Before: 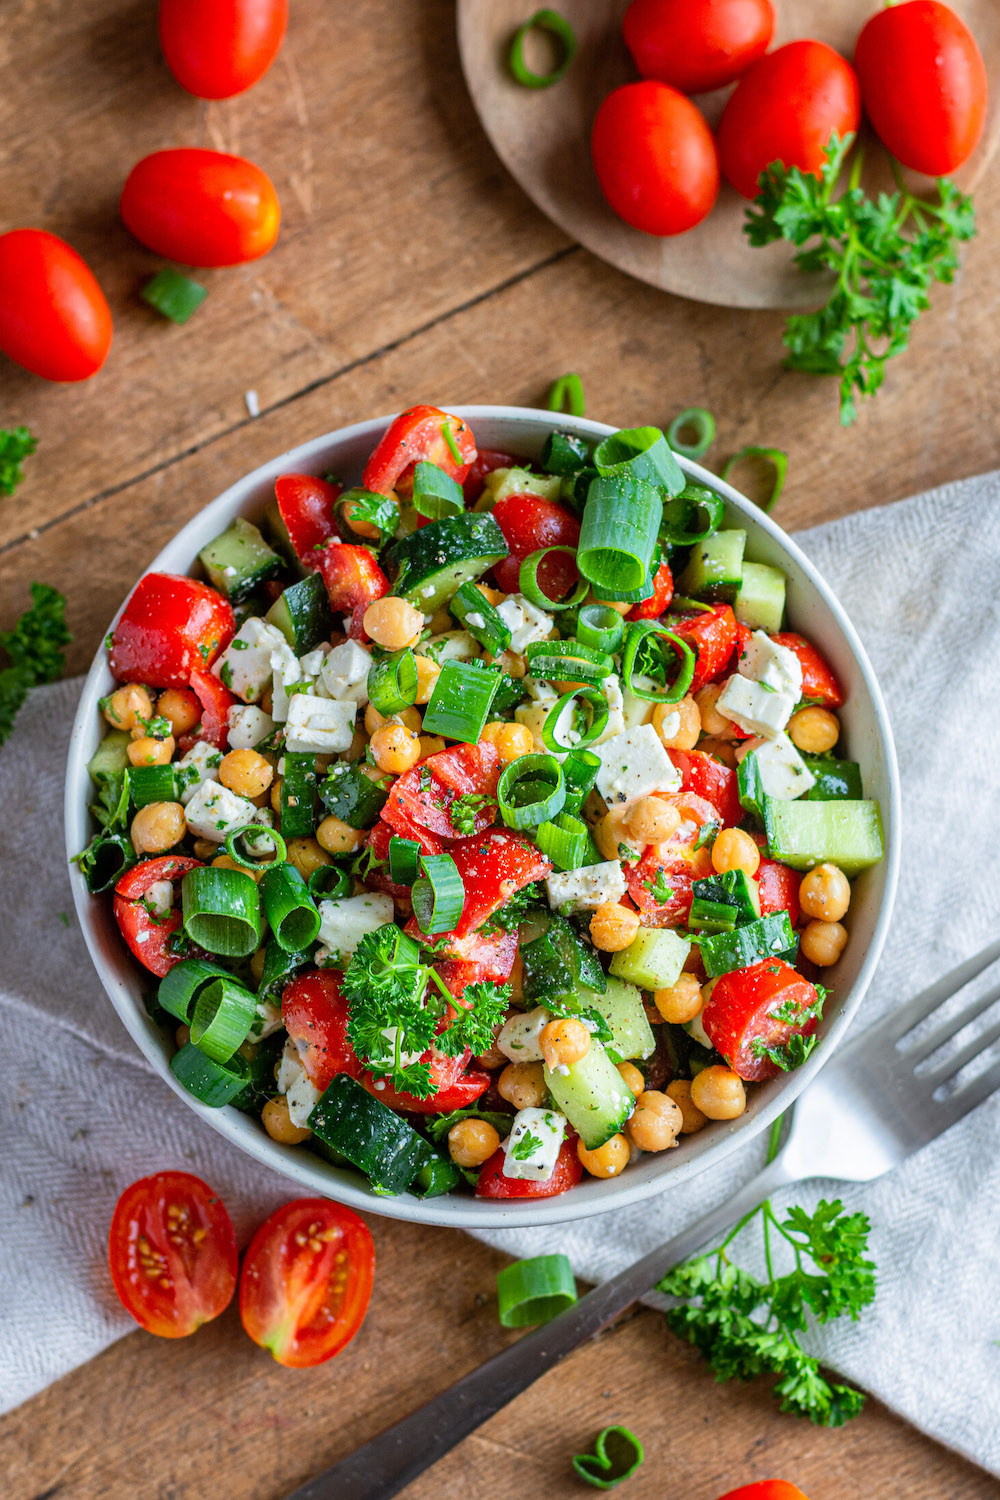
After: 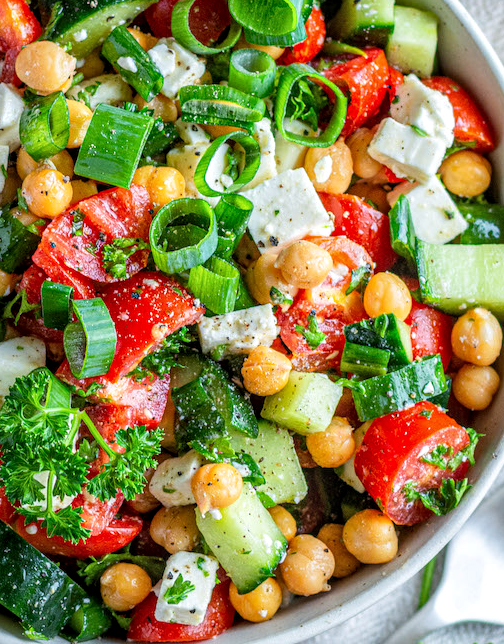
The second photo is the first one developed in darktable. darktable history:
crop: left 34.832%, top 37.1%, right 14.716%, bottom 19.942%
local contrast: detail 130%
